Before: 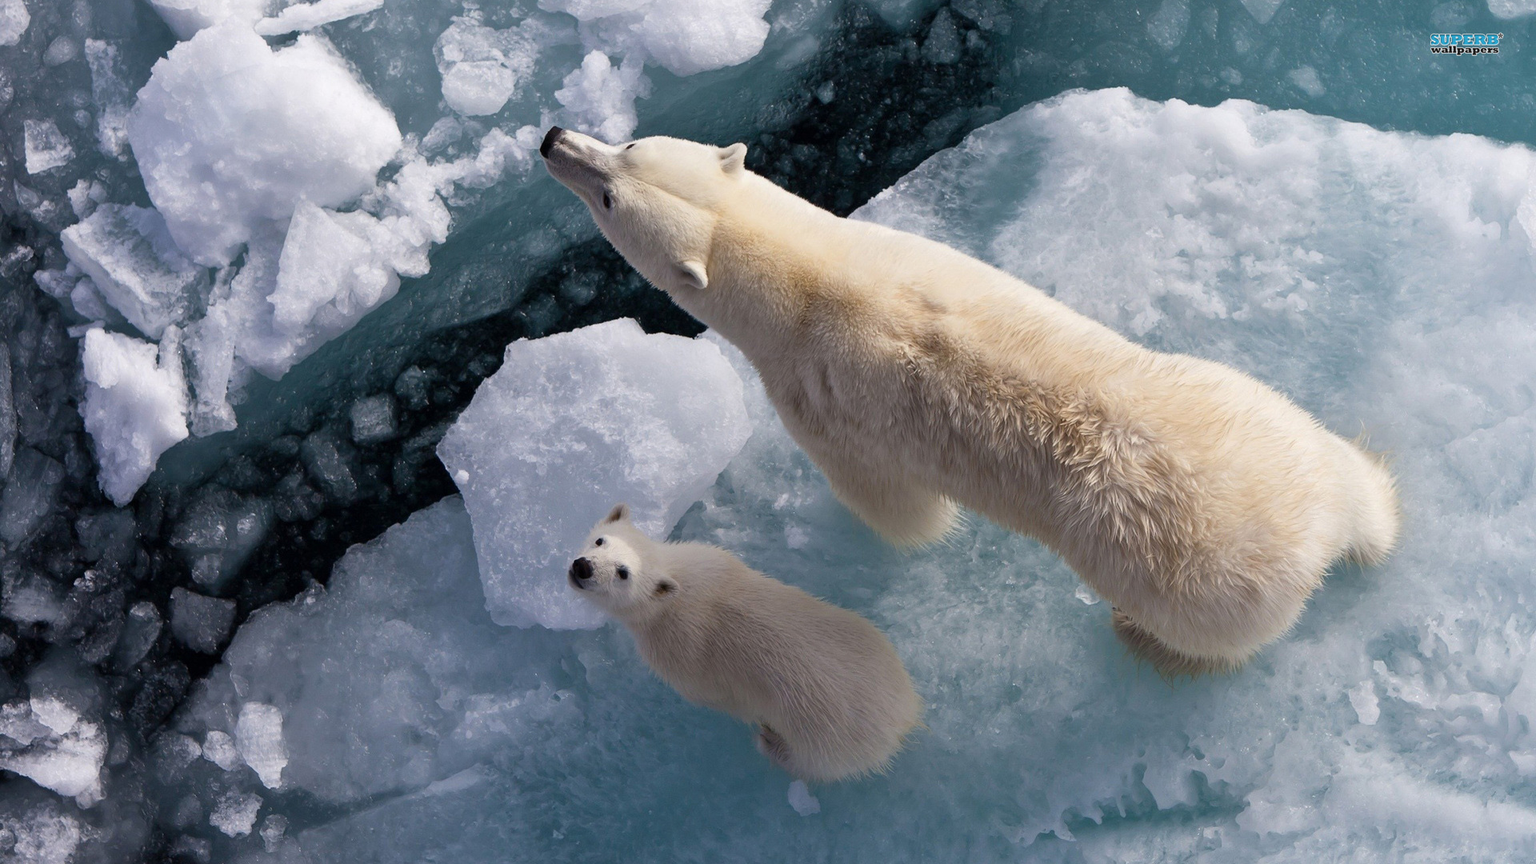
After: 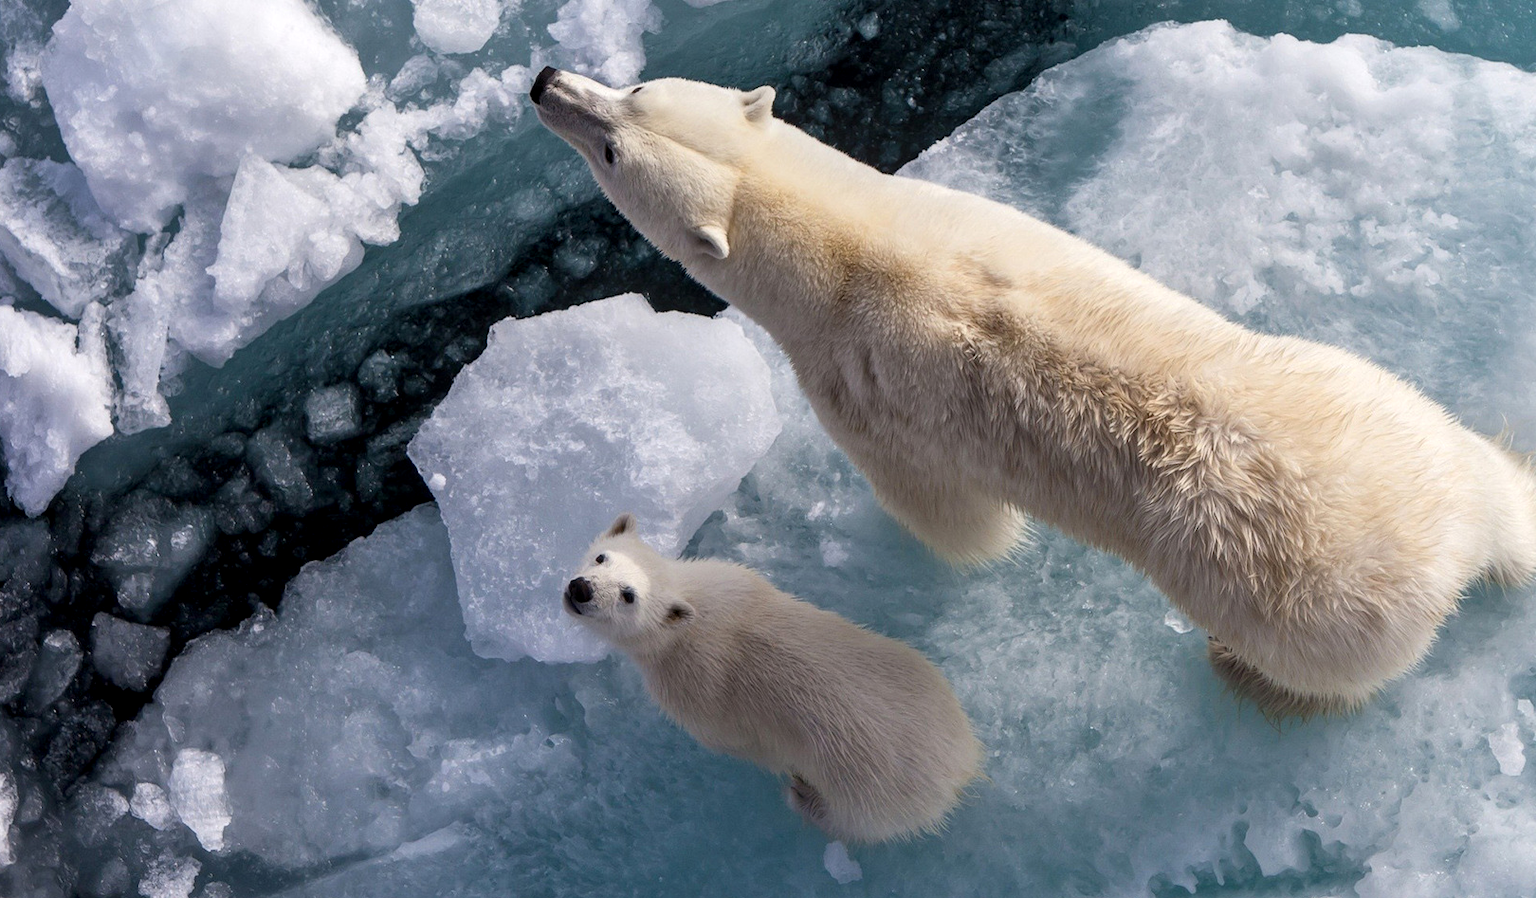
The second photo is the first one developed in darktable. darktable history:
local contrast: detail 130%
crop: left 6.063%, top 8.215%, right 9.533%, bottom 3.938%
base curve: curves: ch0 [(0, 0) (0.472, 0.508) (1, 1)]
